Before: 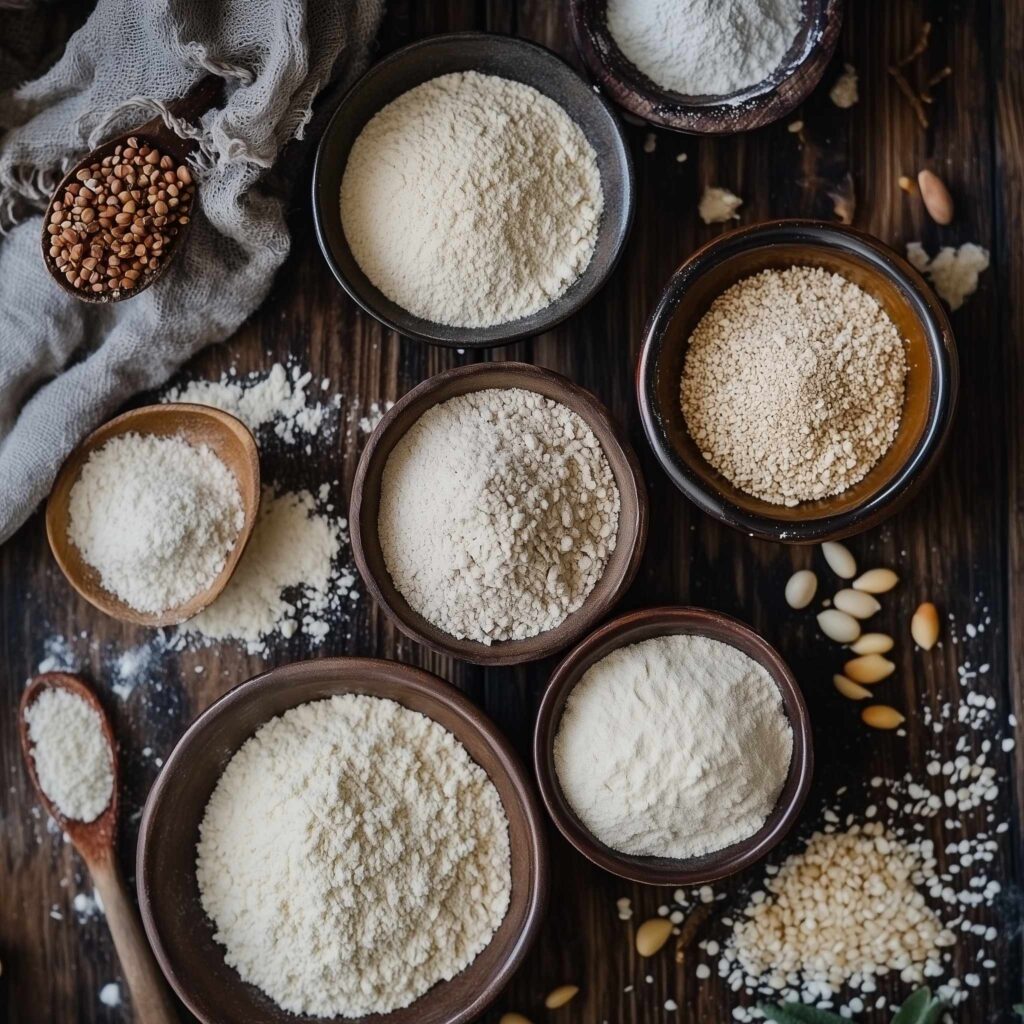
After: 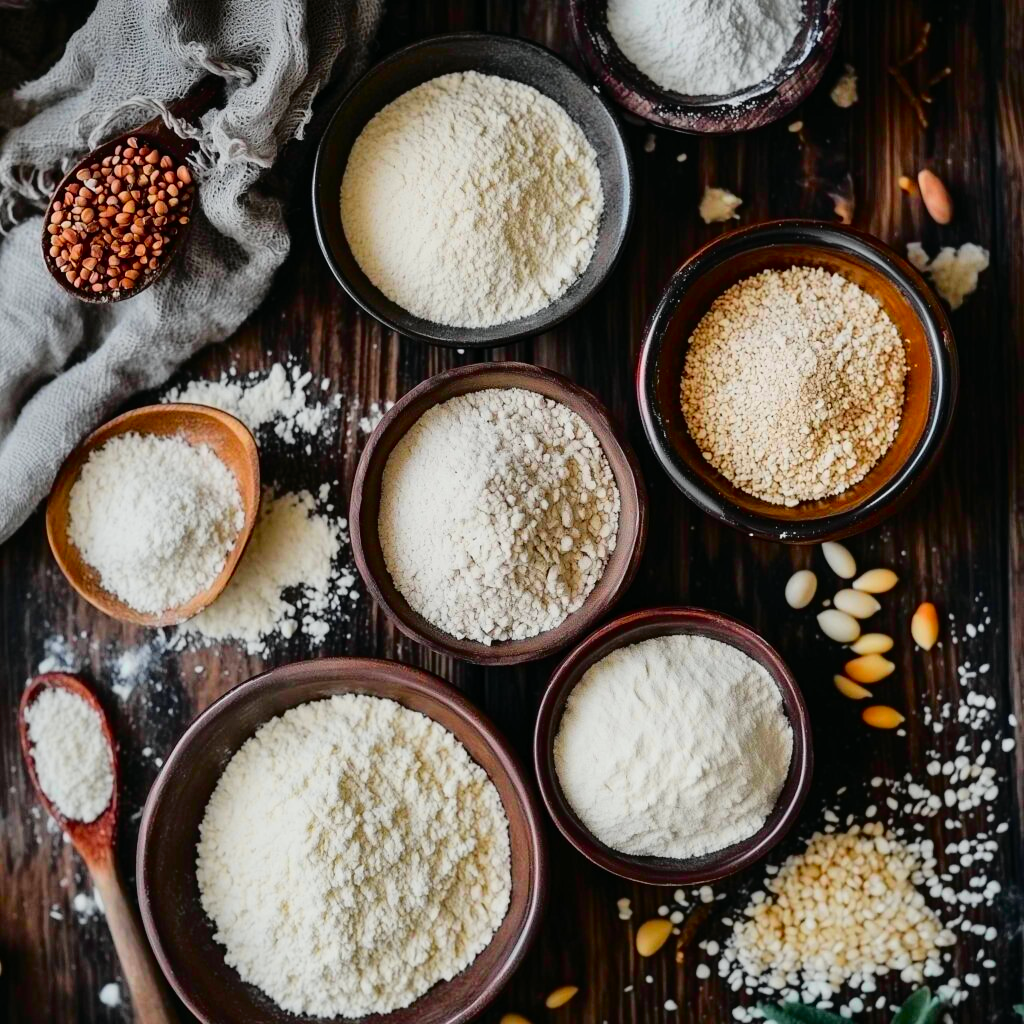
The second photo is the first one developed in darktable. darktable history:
color balance: output saturation 110%
tone curve: curves: ch0 [(0, 0) (0.135, 0.09) (0.326, 0.386) (0.489, 0.573) (0.663, 0.749) (0.854, 0.897) (1, 0.974)]; ch1 [(0, 0) (0.366, 0.367) (0.475, 0.453) (0.494, 0.493) (0.504, 0.497) (0.544, 0.569) (0.562, 0.605) (0.622, 0.694) (1, 1)]; ch2 [(0, 0) (0.333, 0.346) (0.375, 0.375) (0.424, 0.43) (0.476, 0.492) (0.502, 0.503) (0.533, 0.534) (0.572, 0.603) (0.605, 0.656) (0.641, 0.709) (1, 1)], color space Lab, independent channels, preserve colors none
